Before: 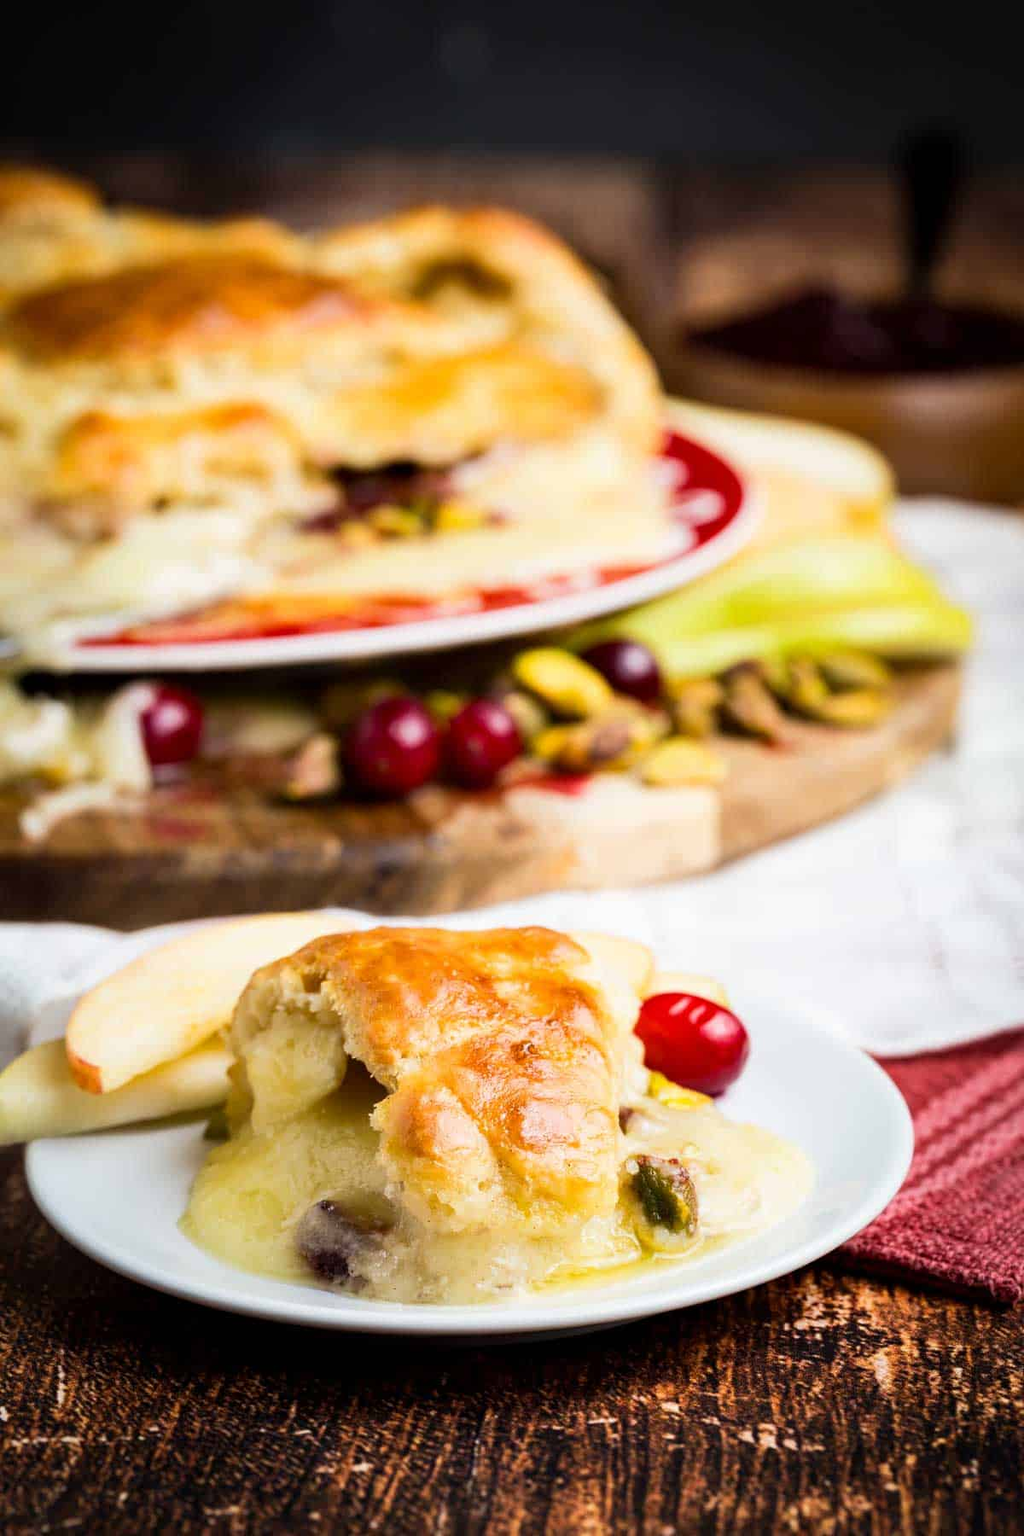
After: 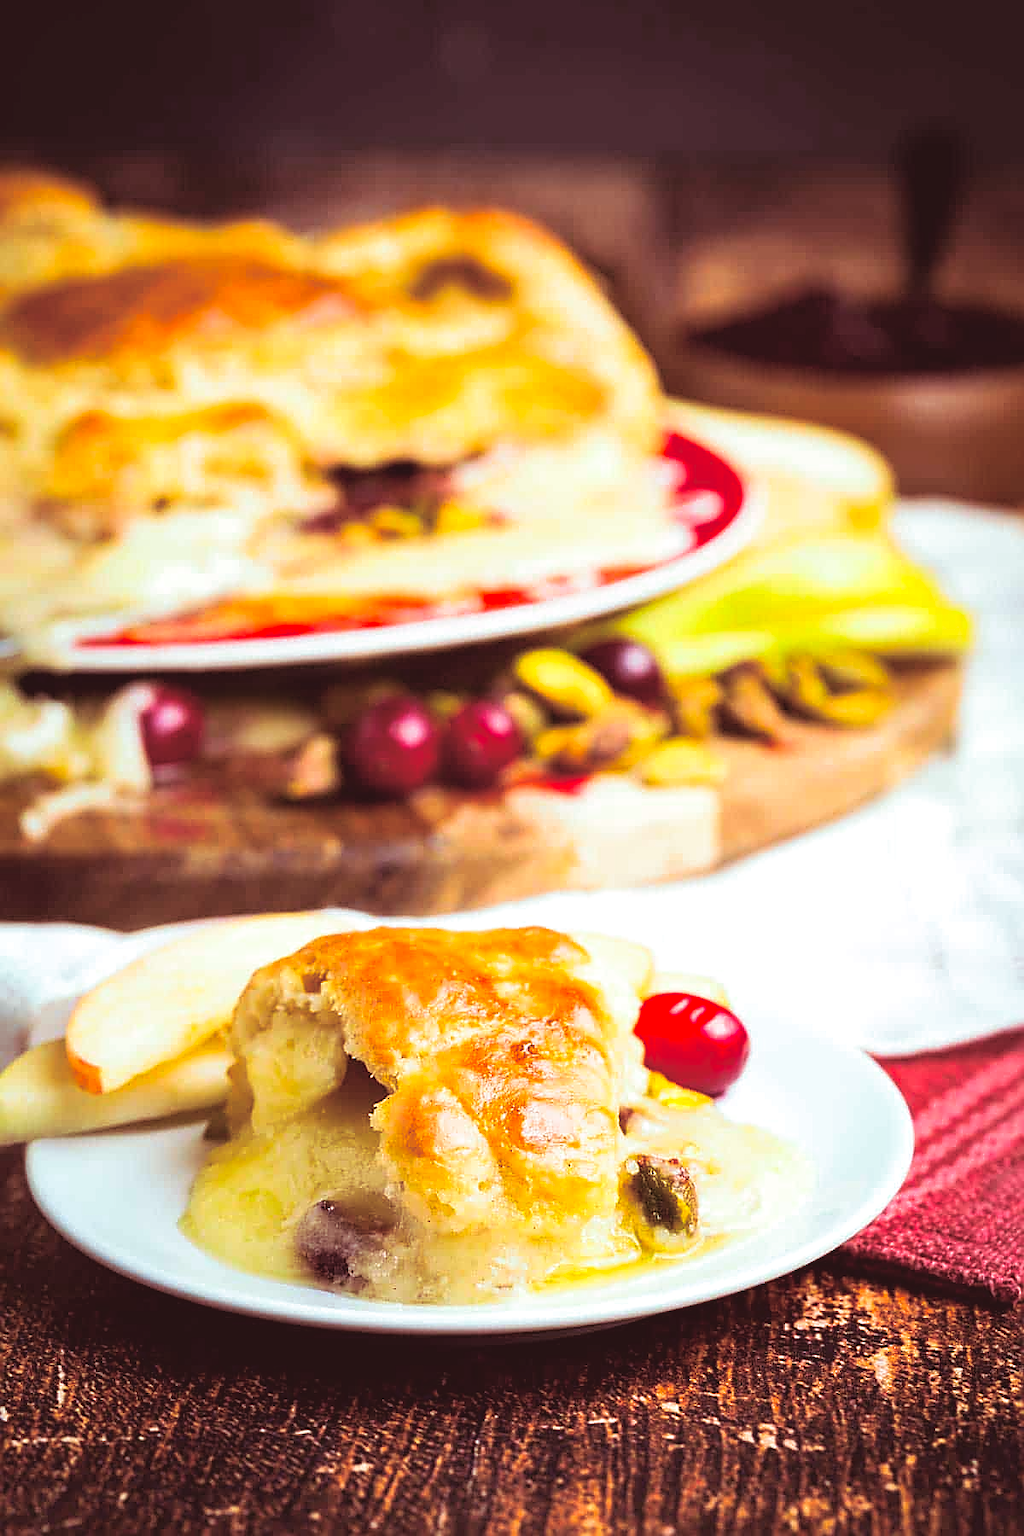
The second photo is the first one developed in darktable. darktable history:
exposure: exposure 0.6 EV, compensate highlight preservation false
sharpen: radius 1.4, amount 1.25, threshold 0.7
contrast brightness saturation: contrast -0.19, saturation 0.19
split-toning: highlights › hue 180°
